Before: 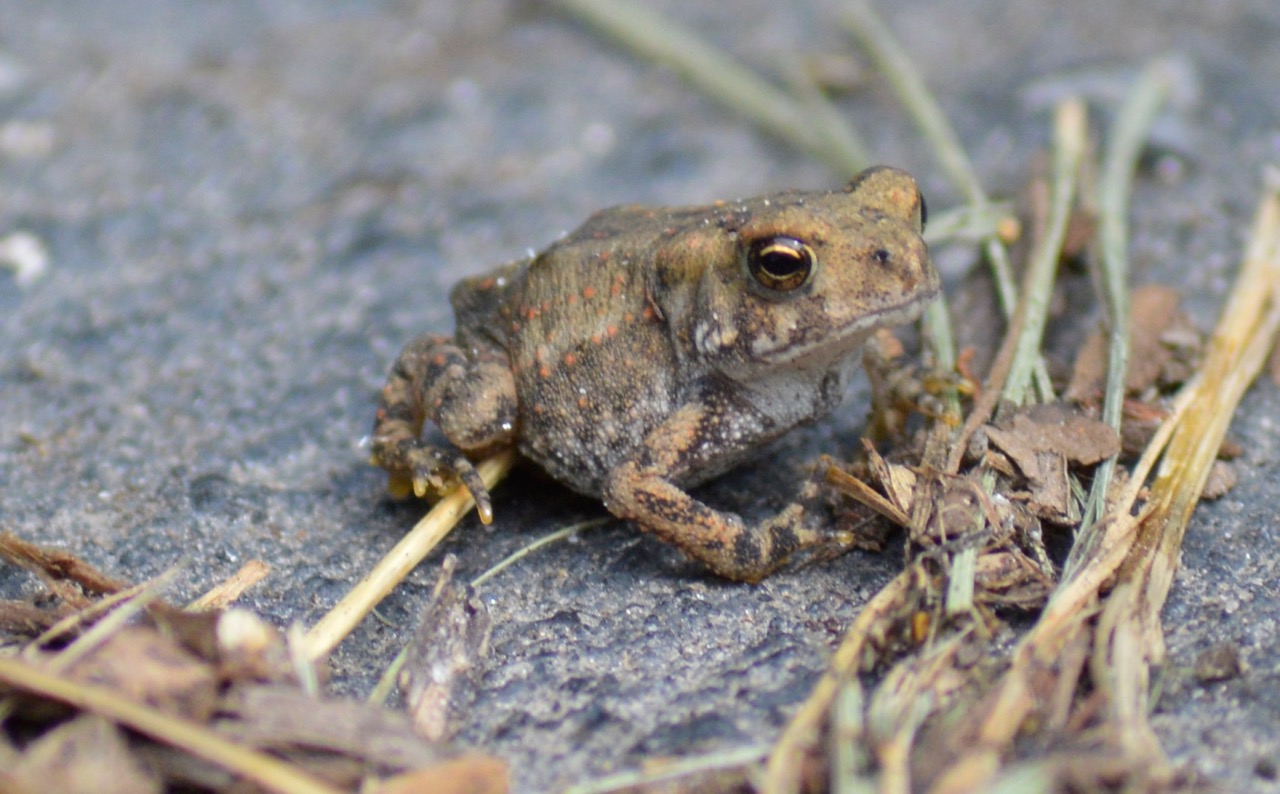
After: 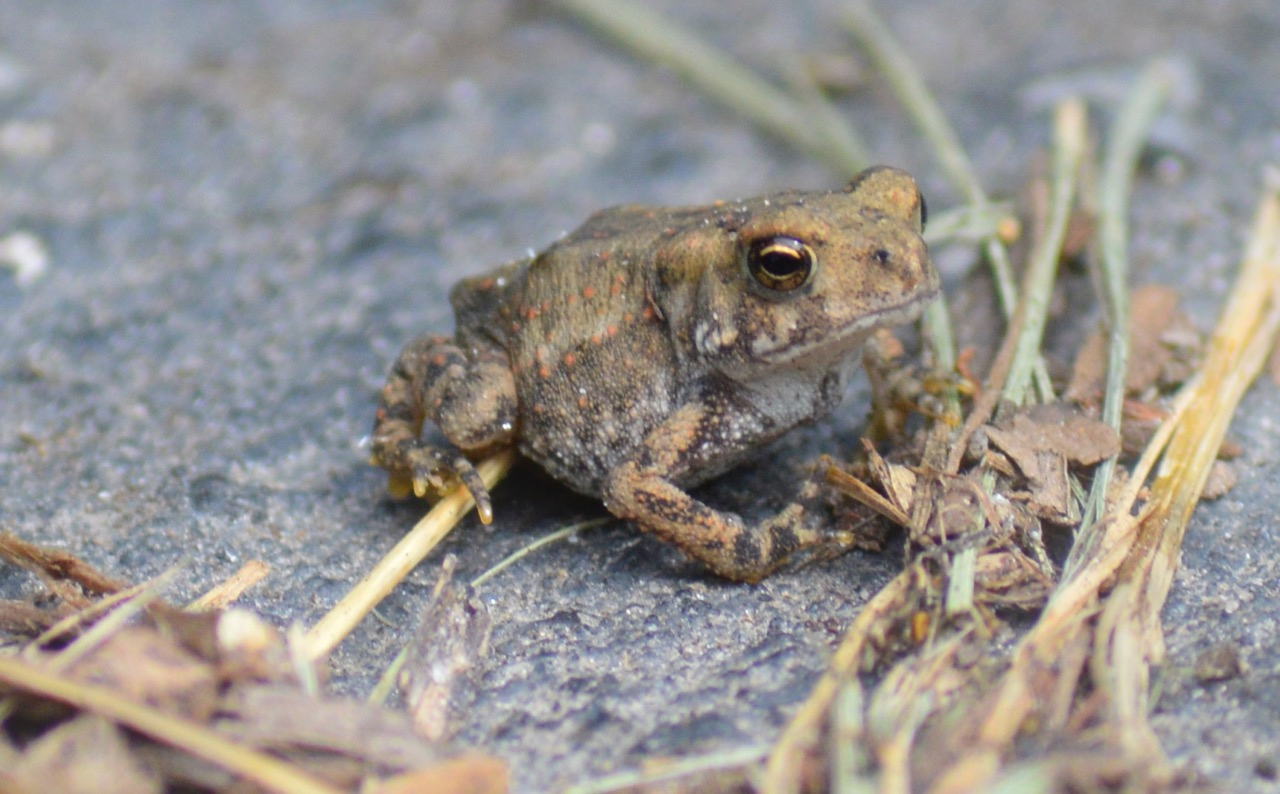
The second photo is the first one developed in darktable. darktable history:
white balance: emerald 1
bloom: threshold 82.5%, strength 16.25%
